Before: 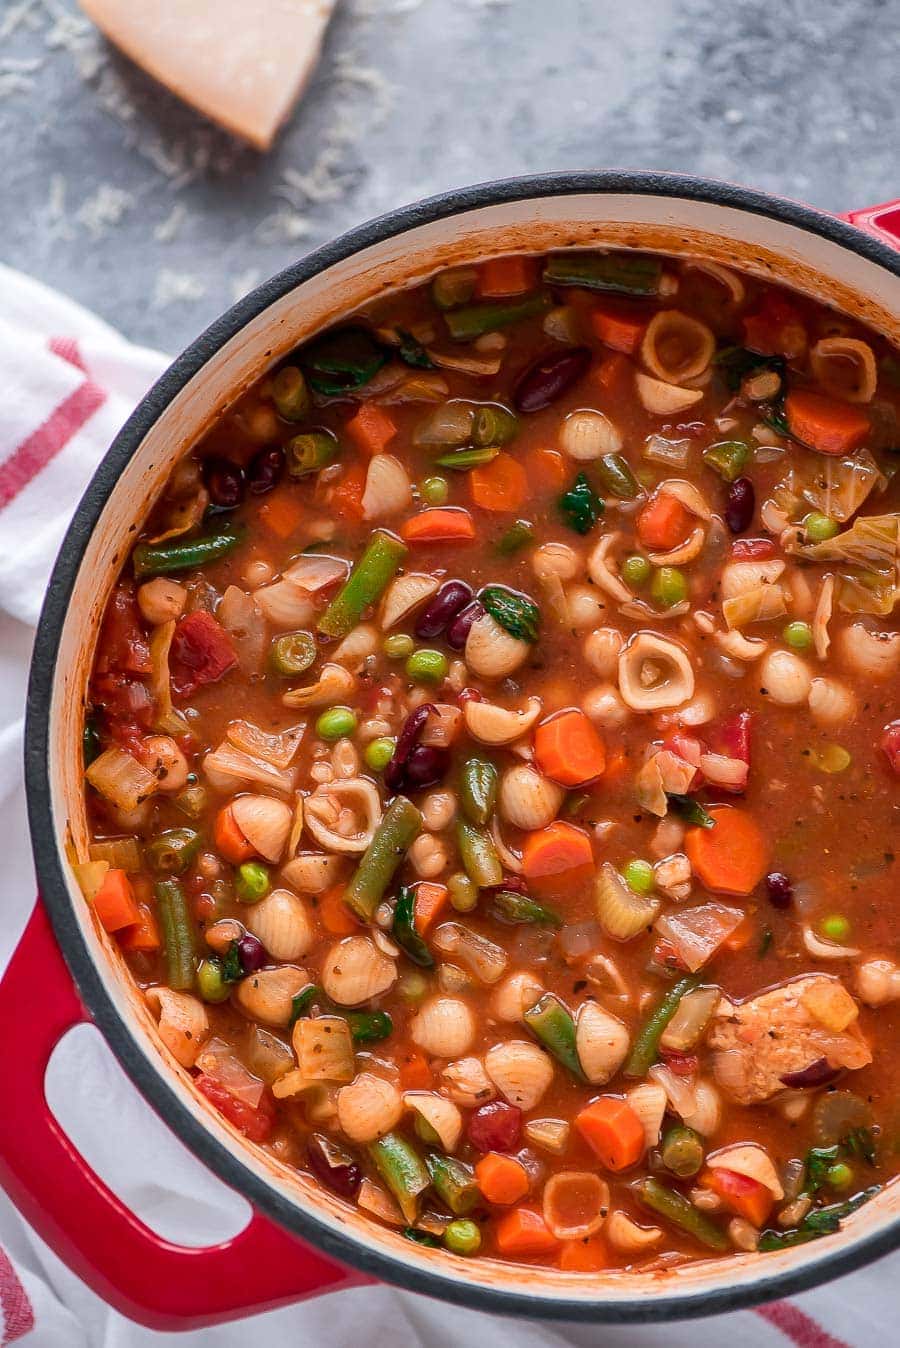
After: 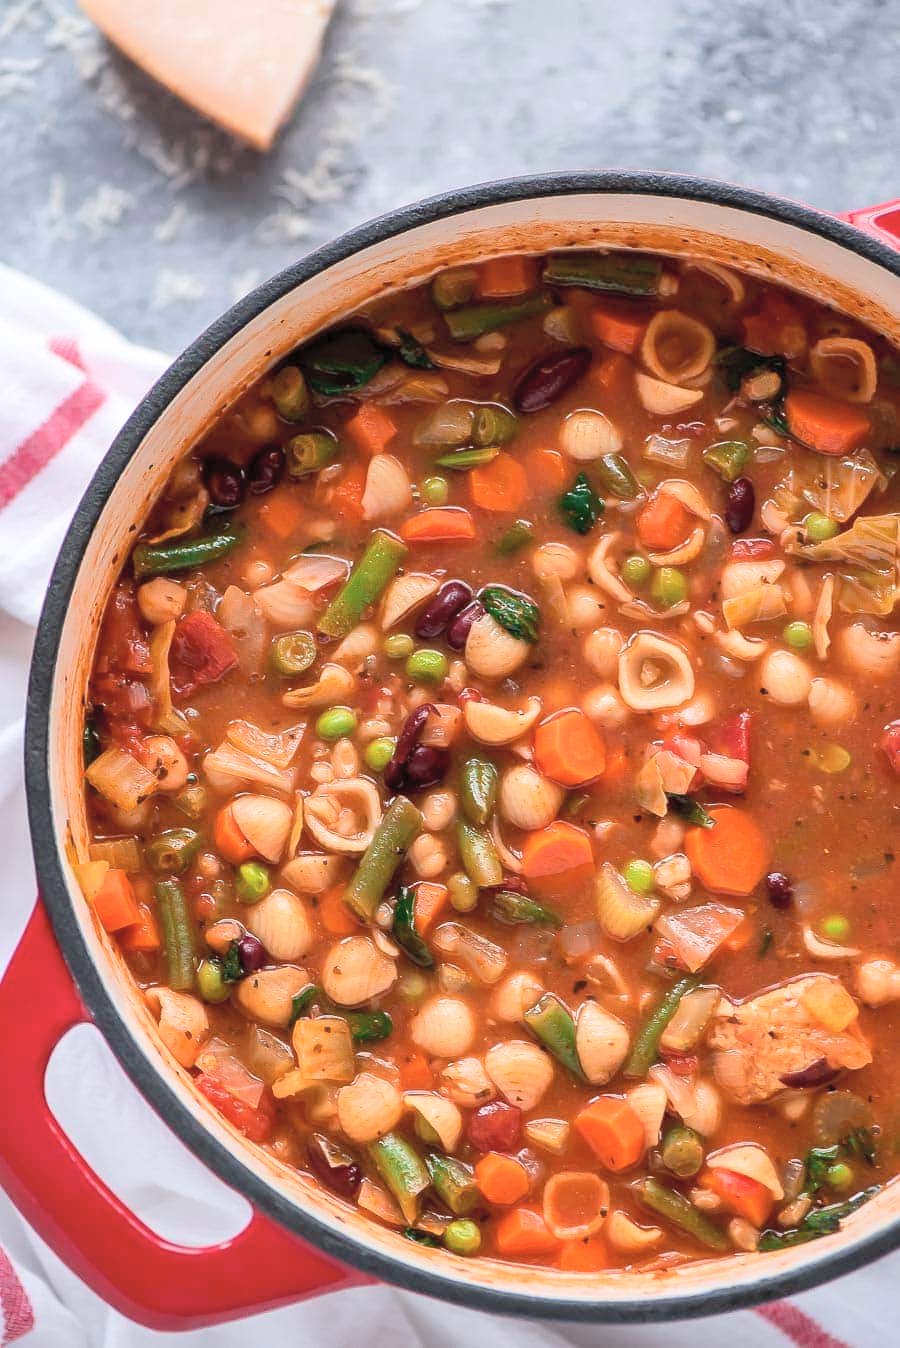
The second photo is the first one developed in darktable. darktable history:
contrast brightness saturation: contrast 0.136, brightness 0.229
